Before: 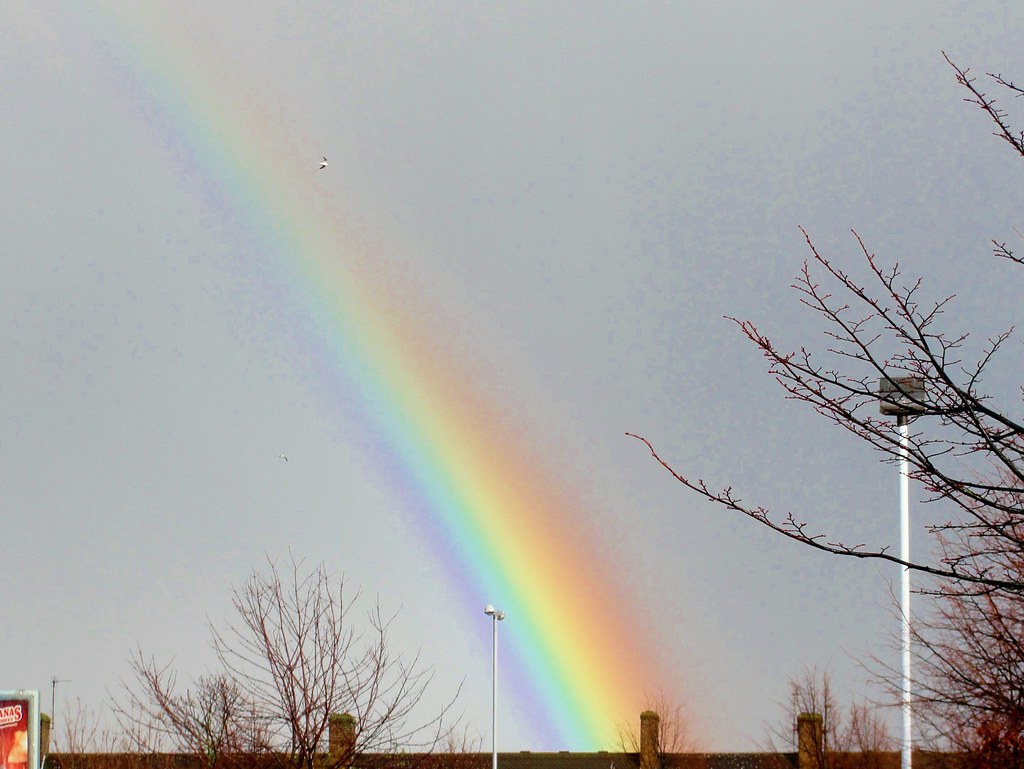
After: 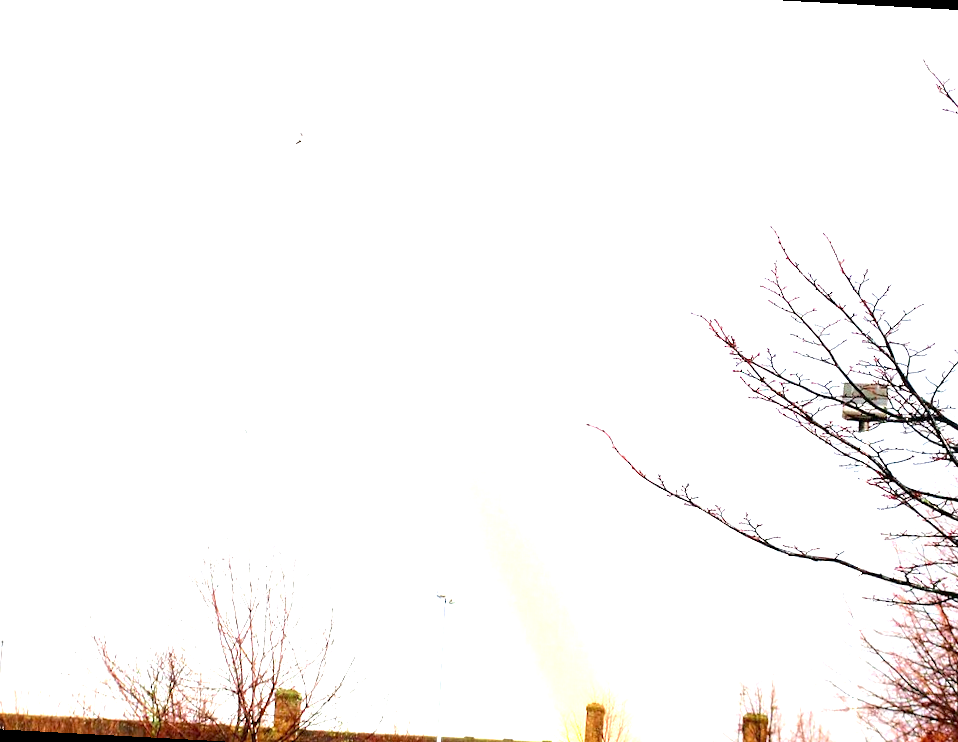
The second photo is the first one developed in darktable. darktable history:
exposure: exposure 1.989 EV, compensate highlight preservation false
crop and rotate: angle -3.09°, left 5.306%, top 5.203%, right 4.605%, bottom 4.571%
